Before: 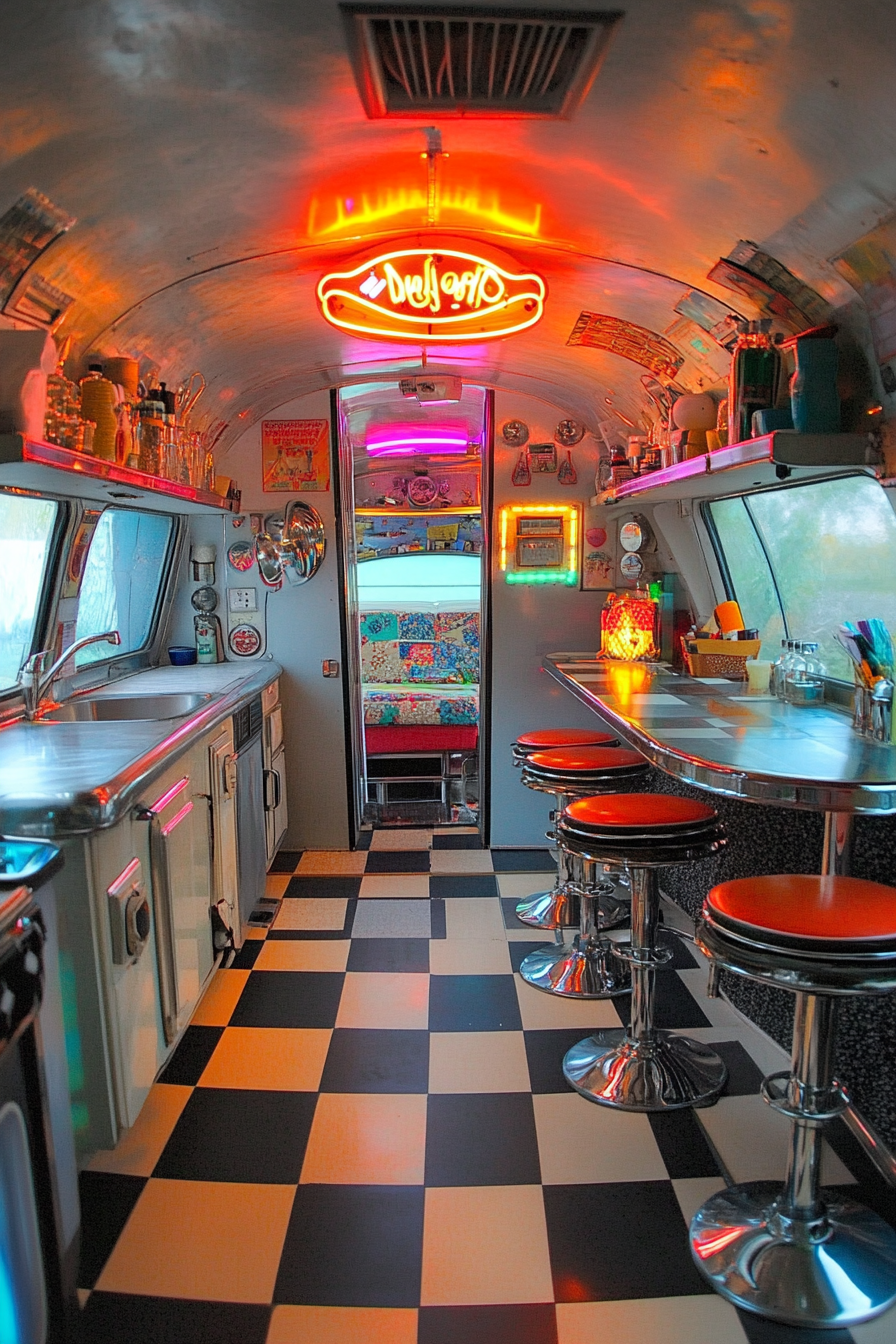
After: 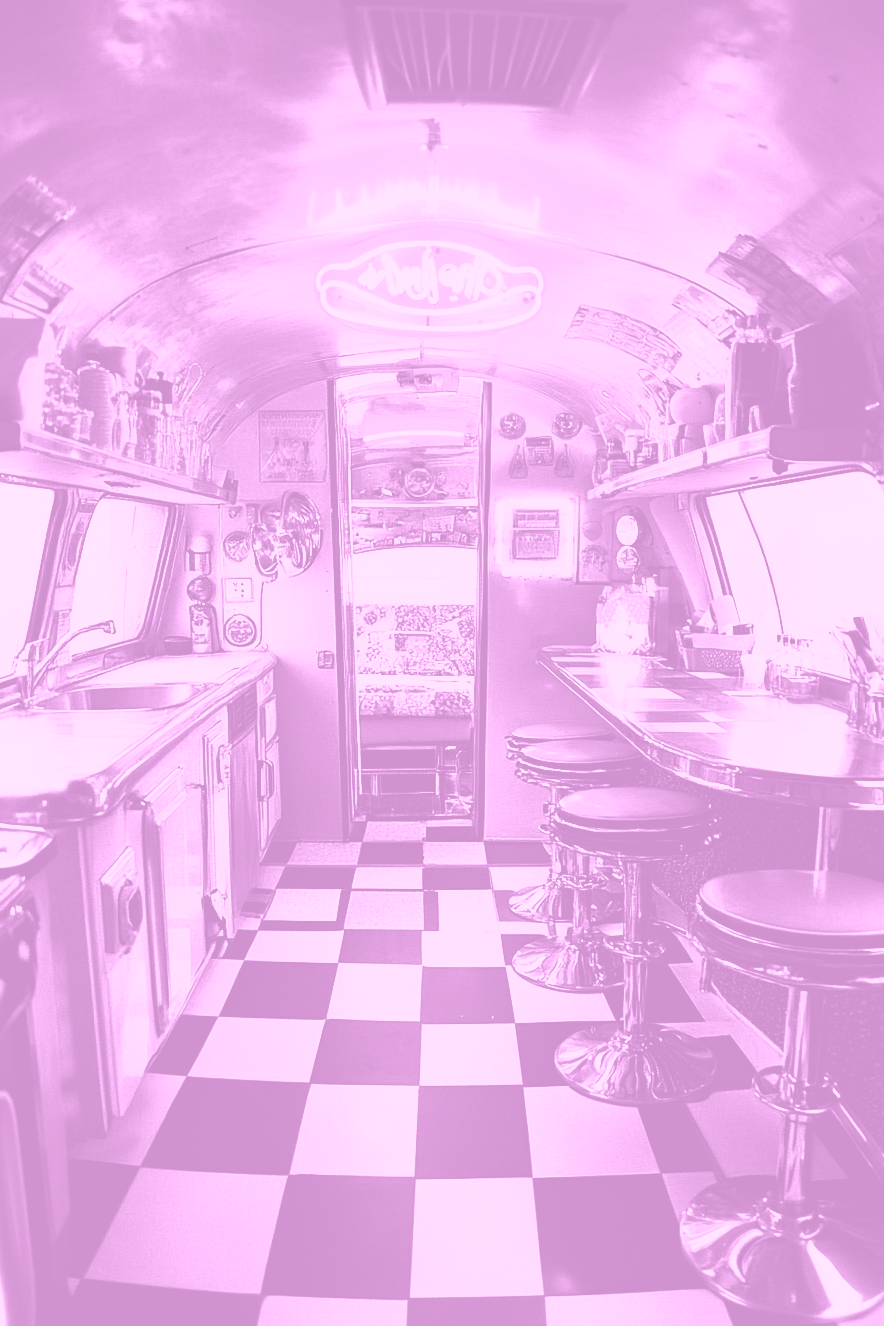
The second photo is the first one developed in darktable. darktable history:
sigmoid: contrast 1.93, skew 0.29, preserve hue 0%
contrast brightness saturation: contrast 0.62, brightness 0.34, saturation 0.14
crop and rotate: angle -0.5°
colorize: hue 331.2°, saturation 75%, source mix 30.28%, lightness 70.52%, version 1
exposure: black level correction 0.011, compensate highlight preservation false
haze removal: compatibility mode true, adaptive false
velvia: strength 15%
